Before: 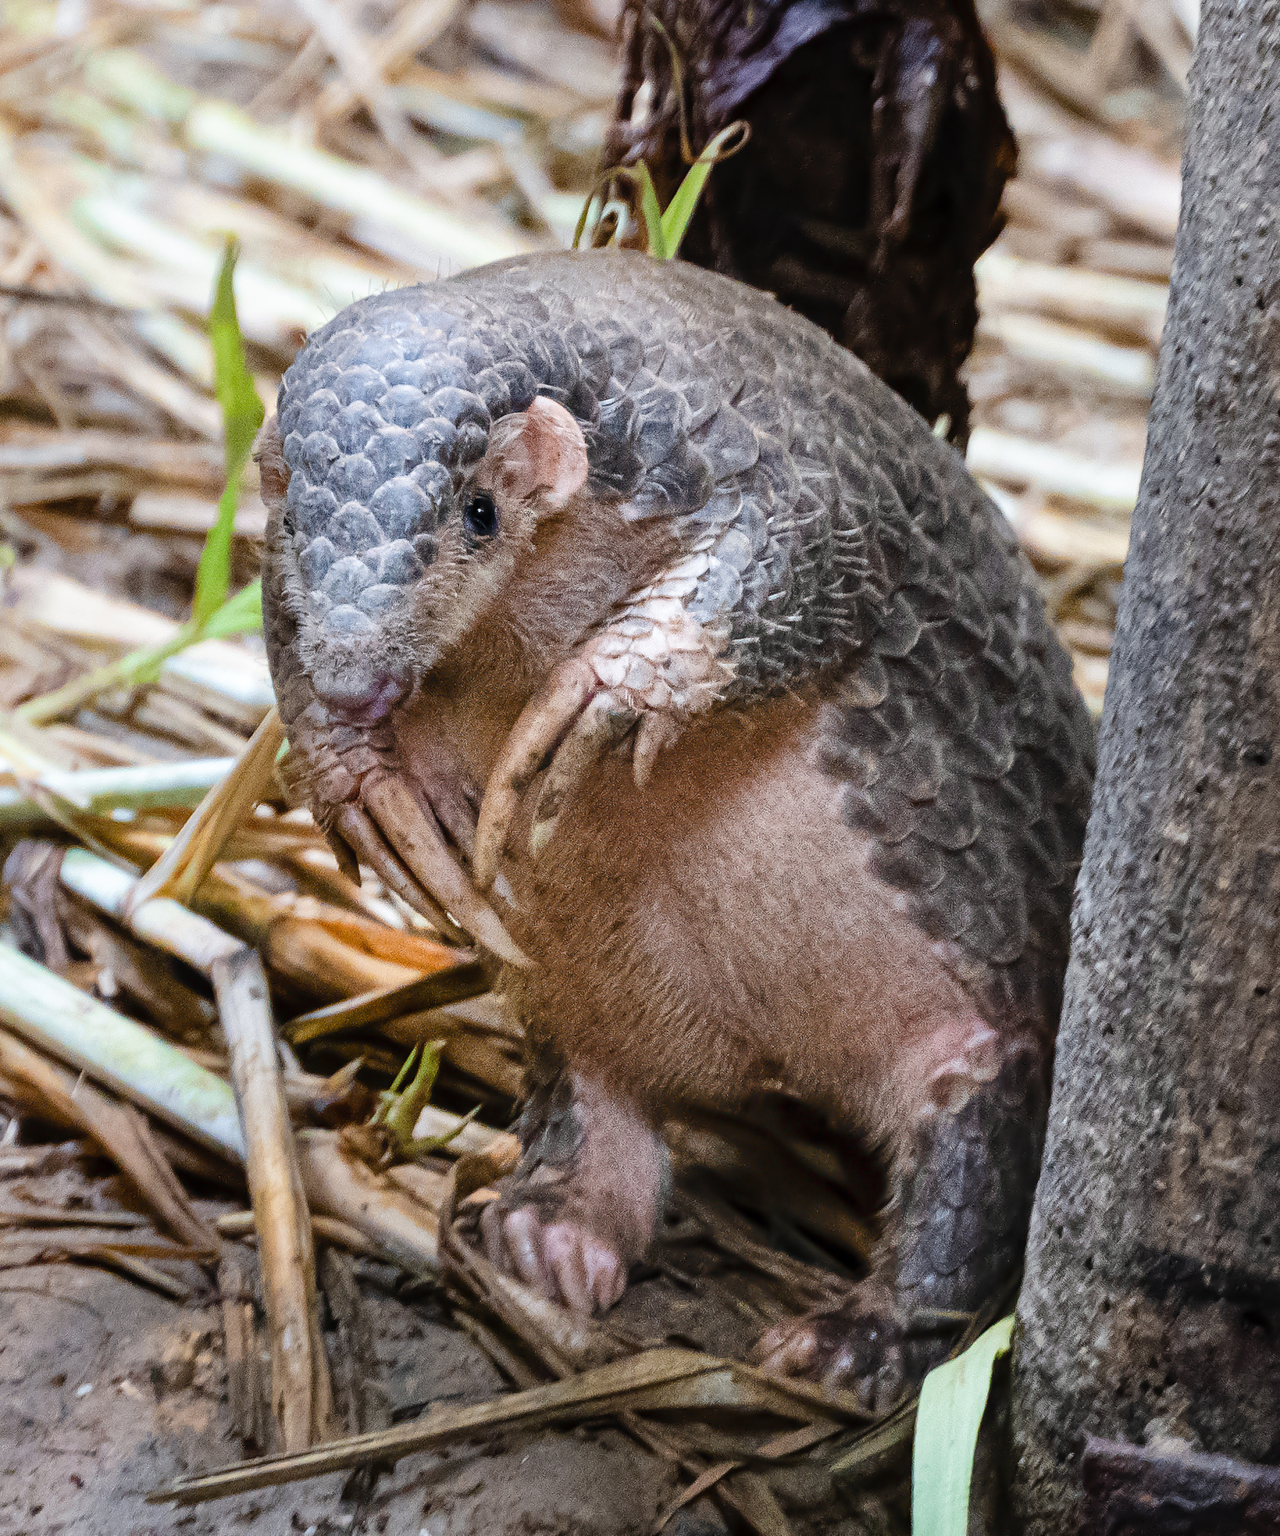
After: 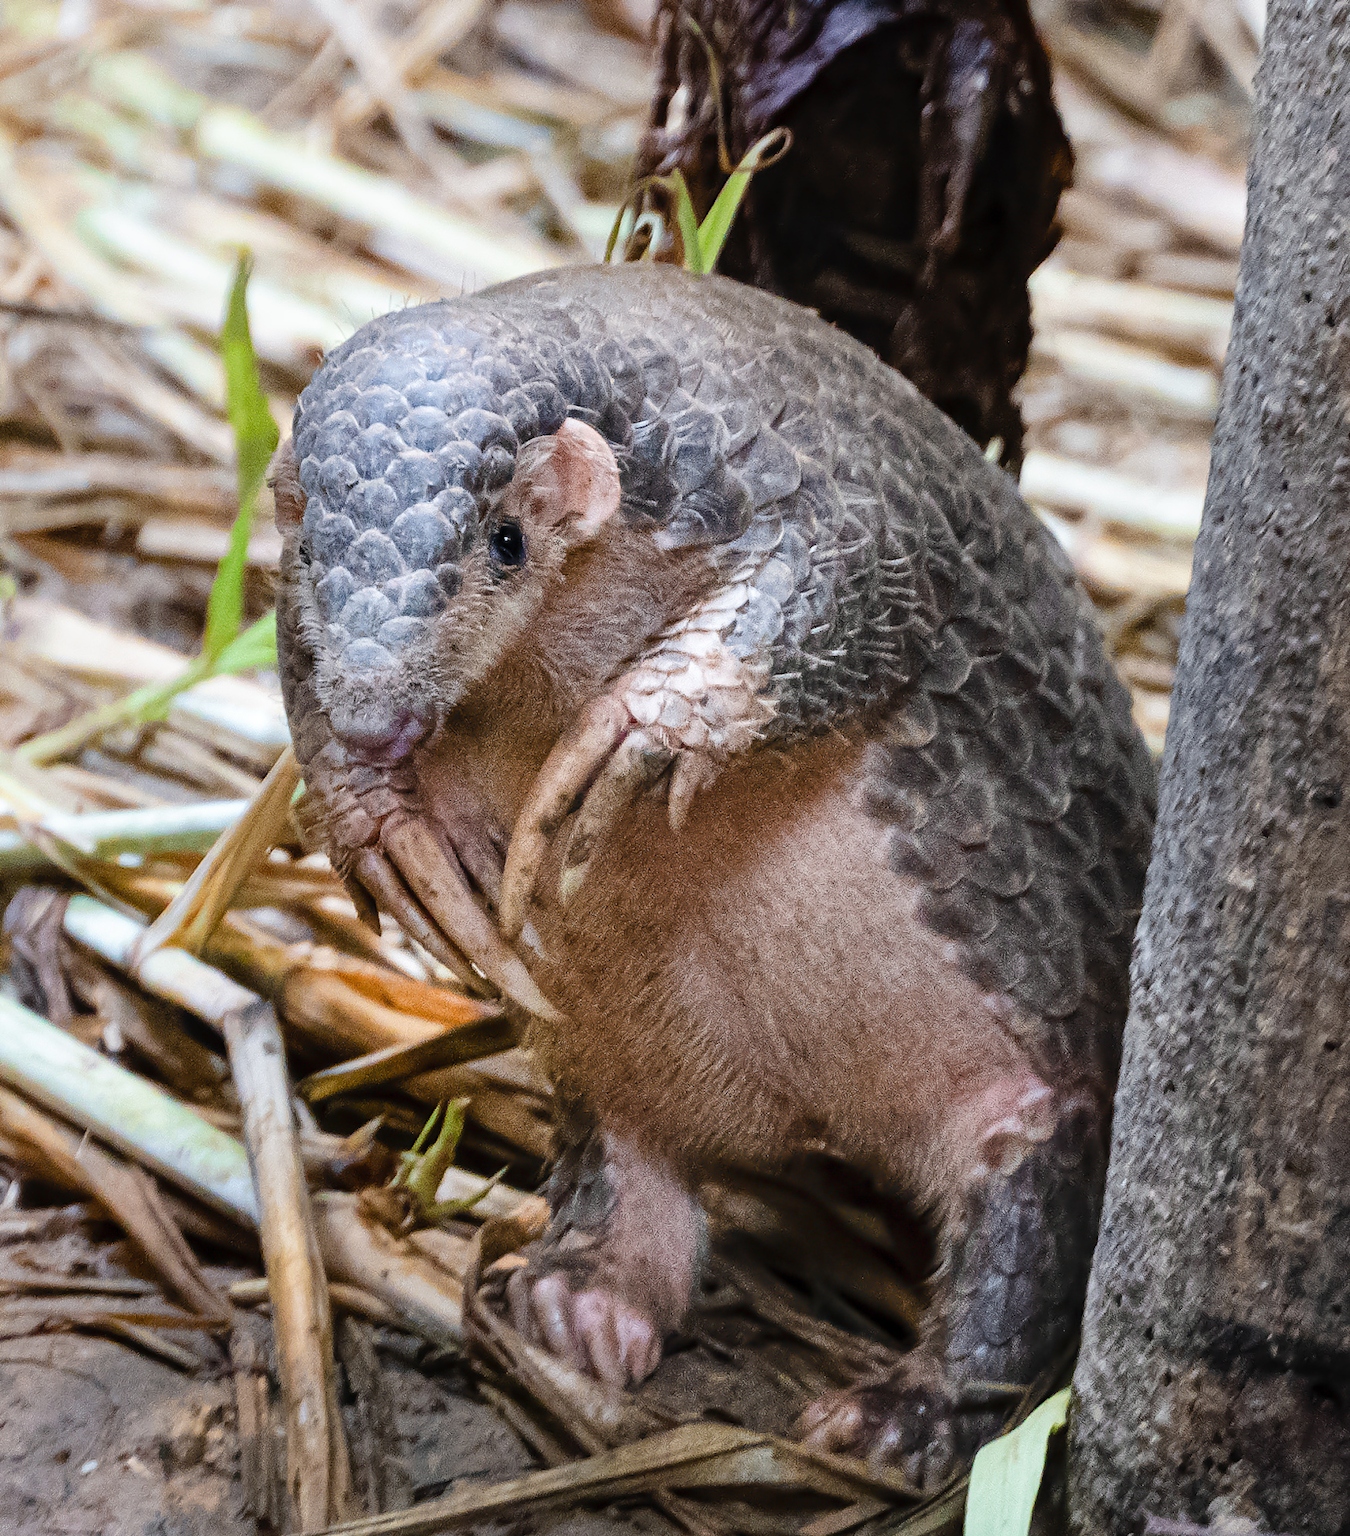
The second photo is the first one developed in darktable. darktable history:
crop and rotate: top 0.012%, bottom 5.208%
